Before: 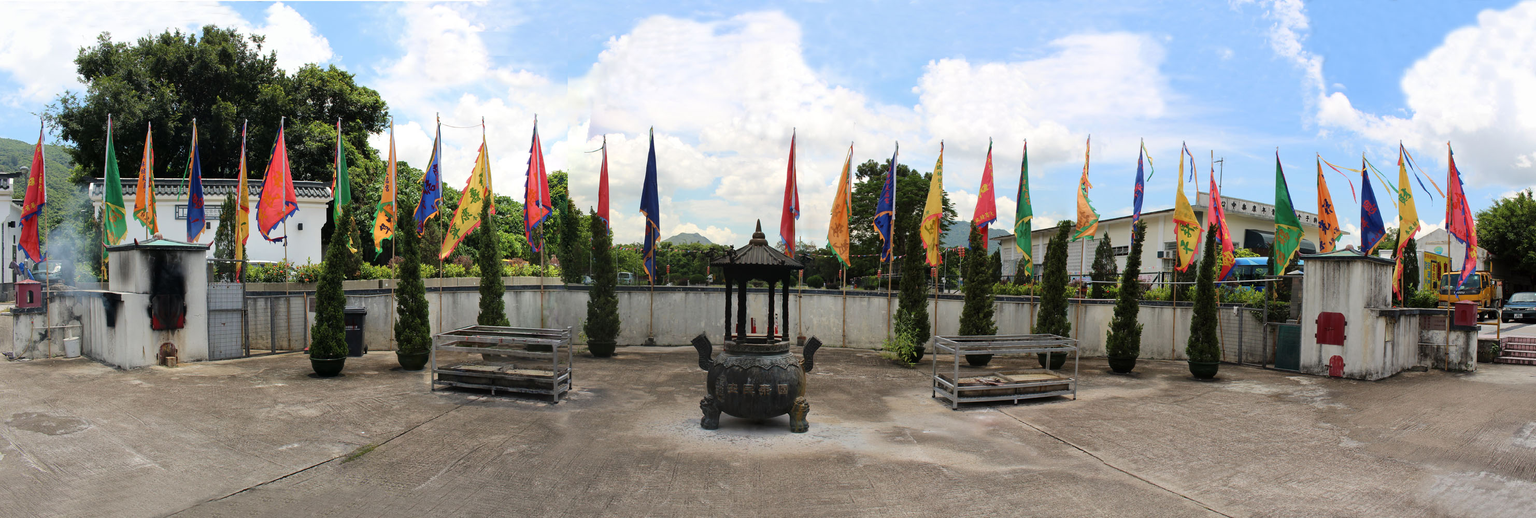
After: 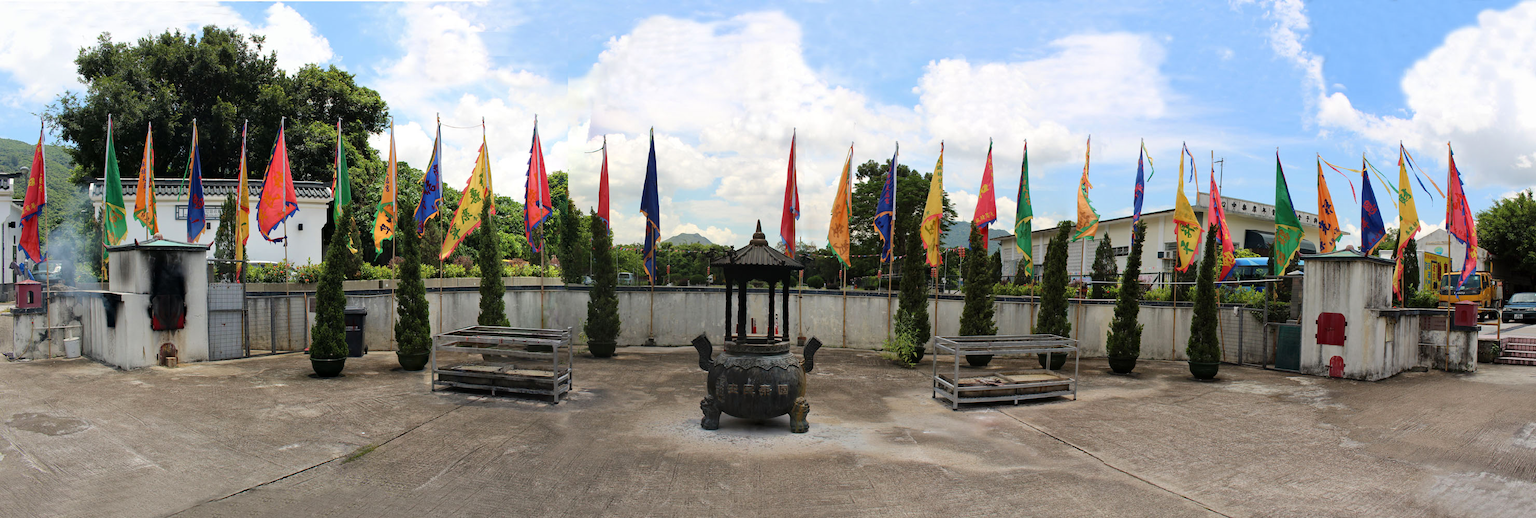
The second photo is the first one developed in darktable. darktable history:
white balance: emerald 1
haze removal: strength 0.12, distance 0.25, compatibility mode true, adaptive false
